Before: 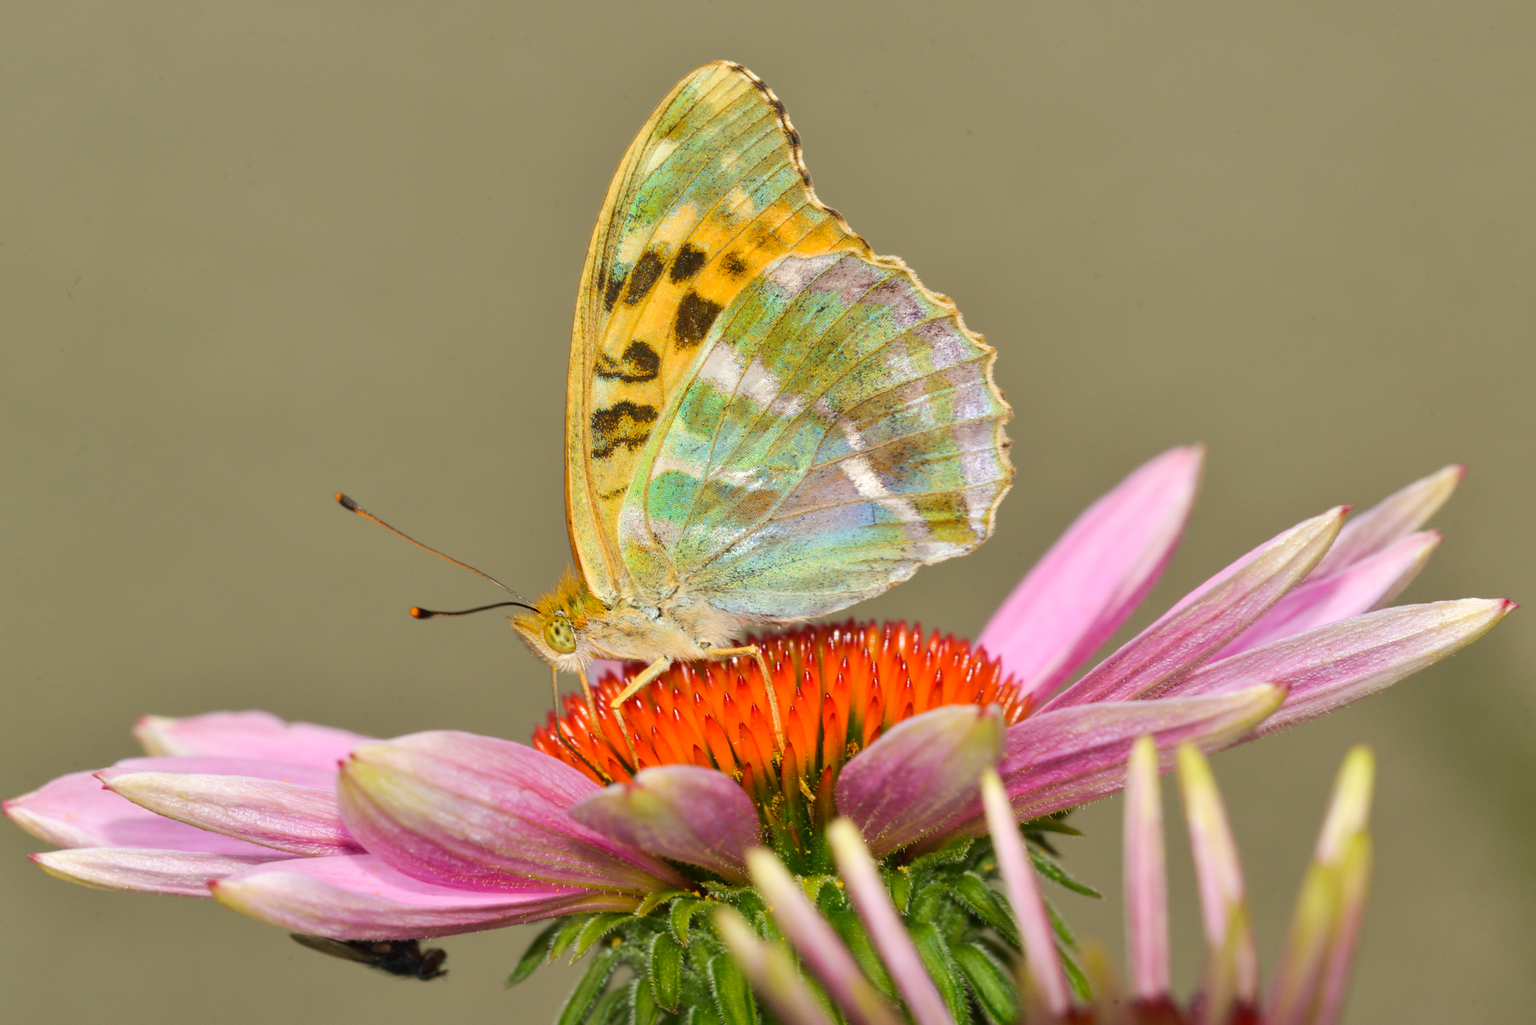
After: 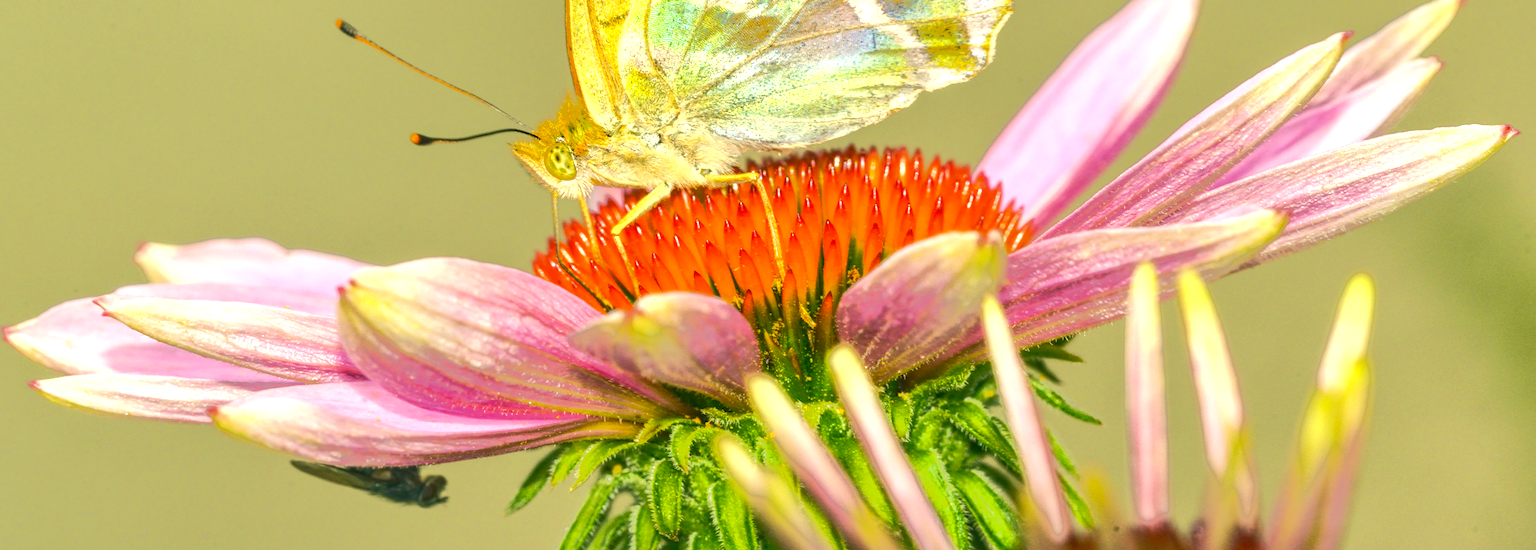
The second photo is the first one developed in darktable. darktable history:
crop and rotate: top 46.237%
color zones: curves: ch0 [(0.25, 0.5) (0.463, 0.627) (0.484, 0.637) (0.75, 0.5)]
color correction: highlights a* 5.3, highlights b* 24.26, shadows a* -15.58, shadows b* 4.02
white balance: red 0.925, blue 1.046
tone equalizer: -7 EV -0.63 EV, -6 EV 1 EV, -5 EV -0.45 EV, -4 EV 0.43 EV, -3 EV 0.41 EV, -2 EV 0.15 EV, -1 EV -0.15 EV, +0 EV -0.39 EV, smoothing diameter 25%, edges refinement/feathering 10, preserve details guided filter
local contrast: highlights 74%, shadows 55%, detail 176%, midtone range 0.207
exposure: black level correction 0, exposure 0.5 EV, compensate exposure bias true, compensate highlight preservation false
